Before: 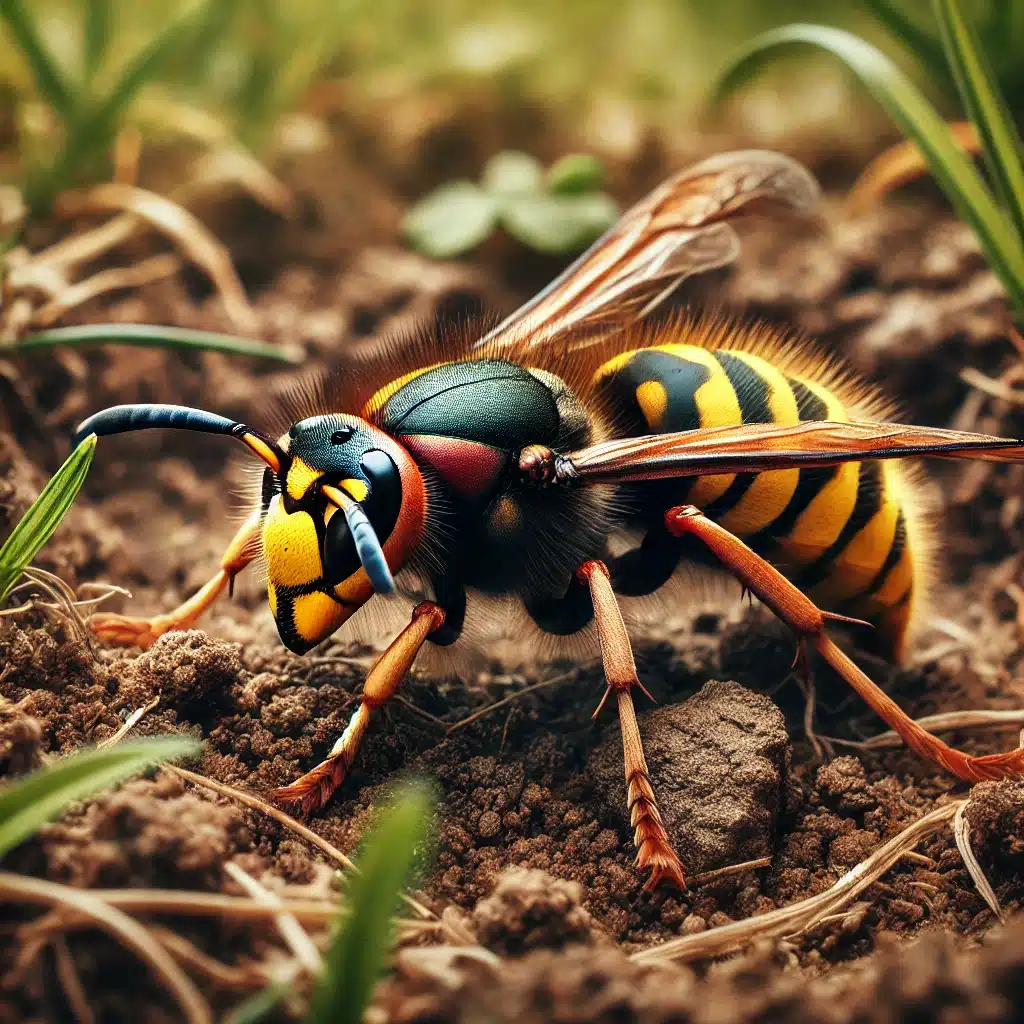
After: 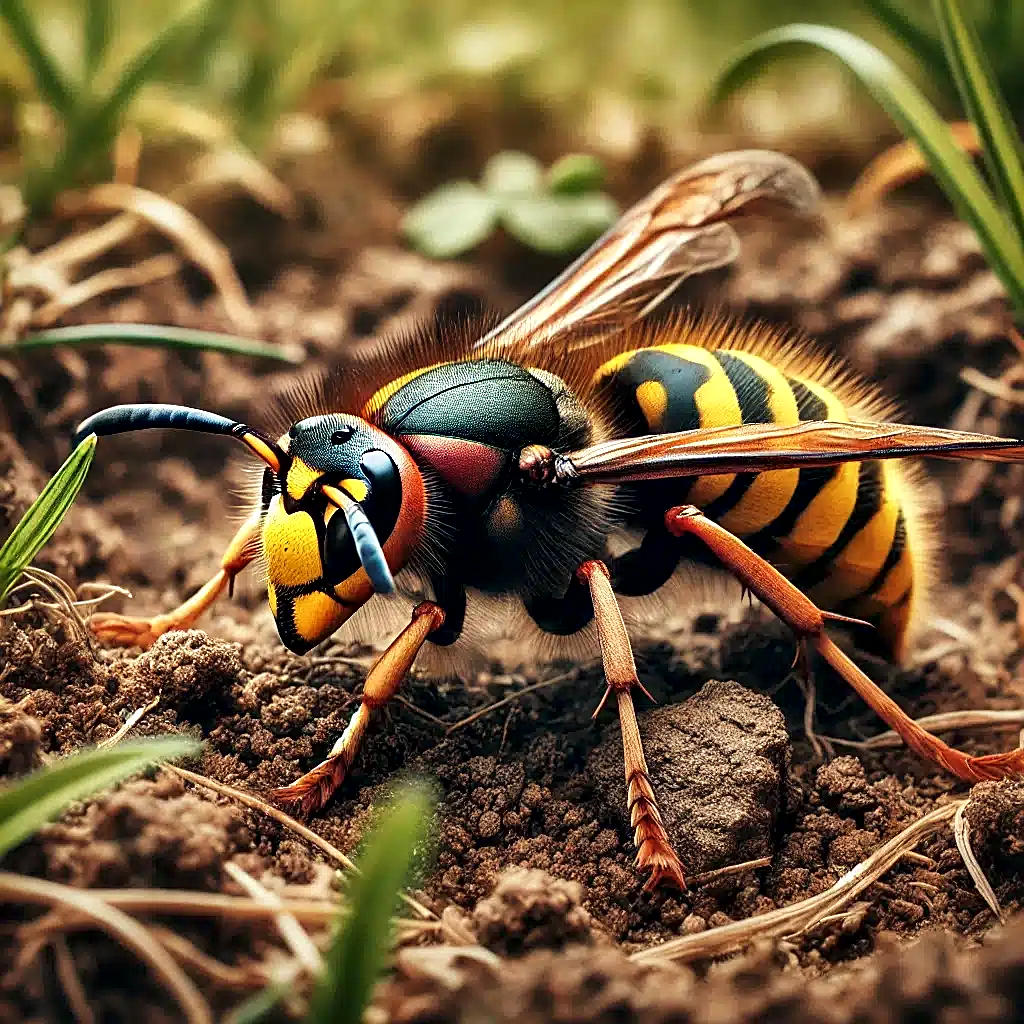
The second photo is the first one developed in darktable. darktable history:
sharpen: on, module defaults
local contrast: mode bilateral grid, contrast 20, coarseness 49, detail 157%, midtone range 0.2
